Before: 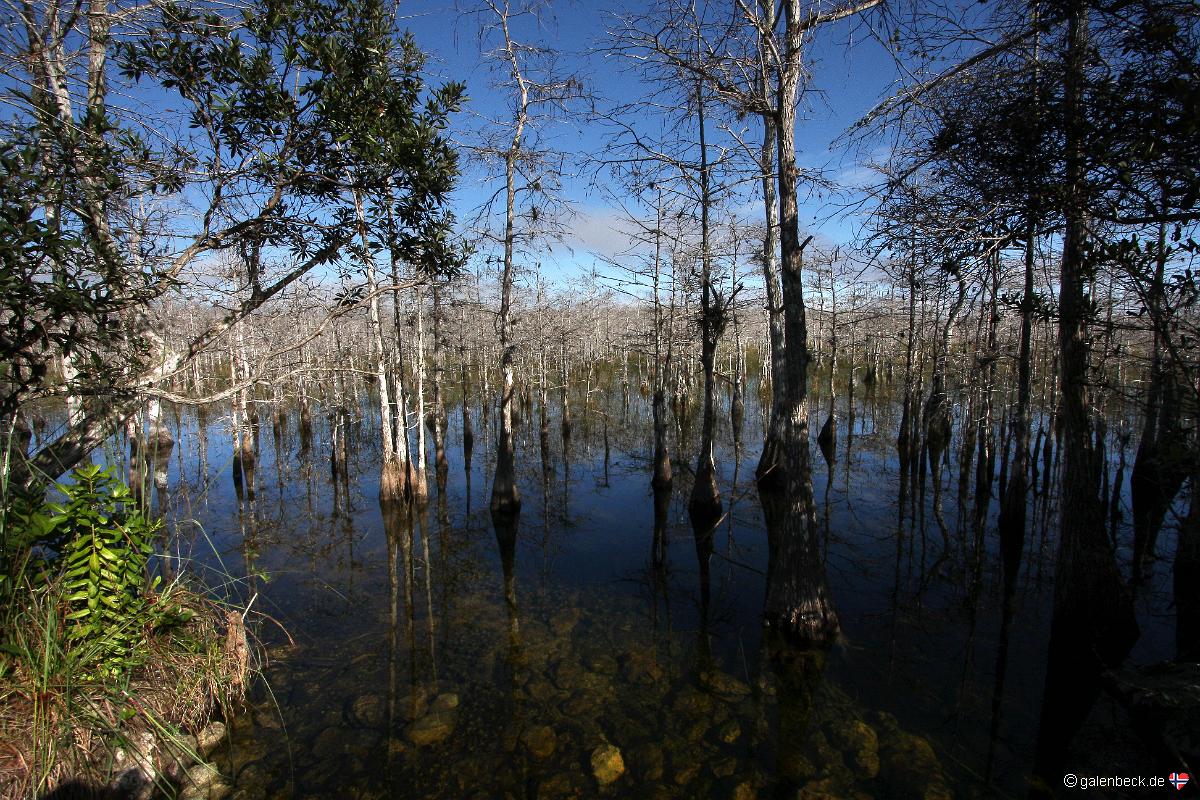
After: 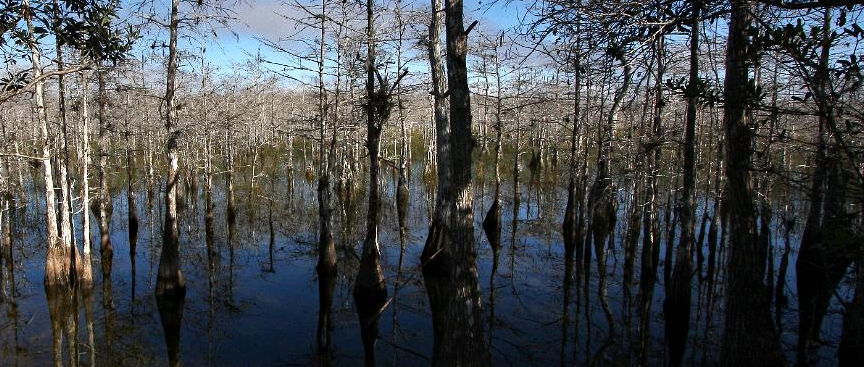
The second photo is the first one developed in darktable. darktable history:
crop and rotate: left 27.938%, top 27.046%, bottom 27.046%
haze removal: strength 0.29, distance 0.25, compatibility mode true, adaptive false
